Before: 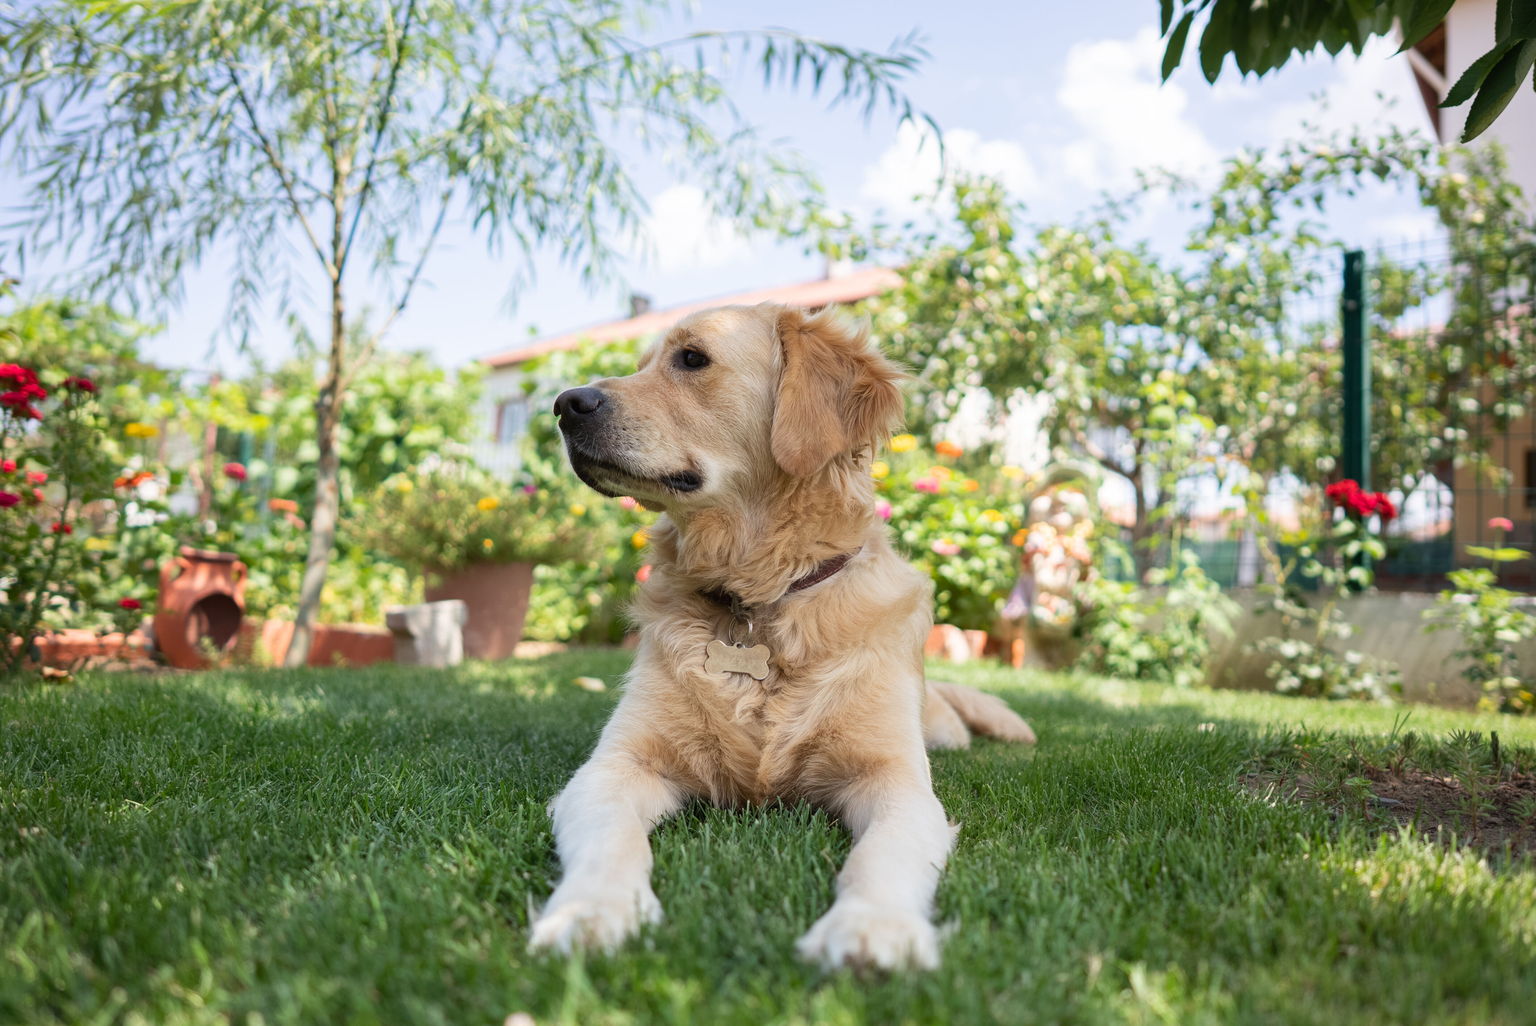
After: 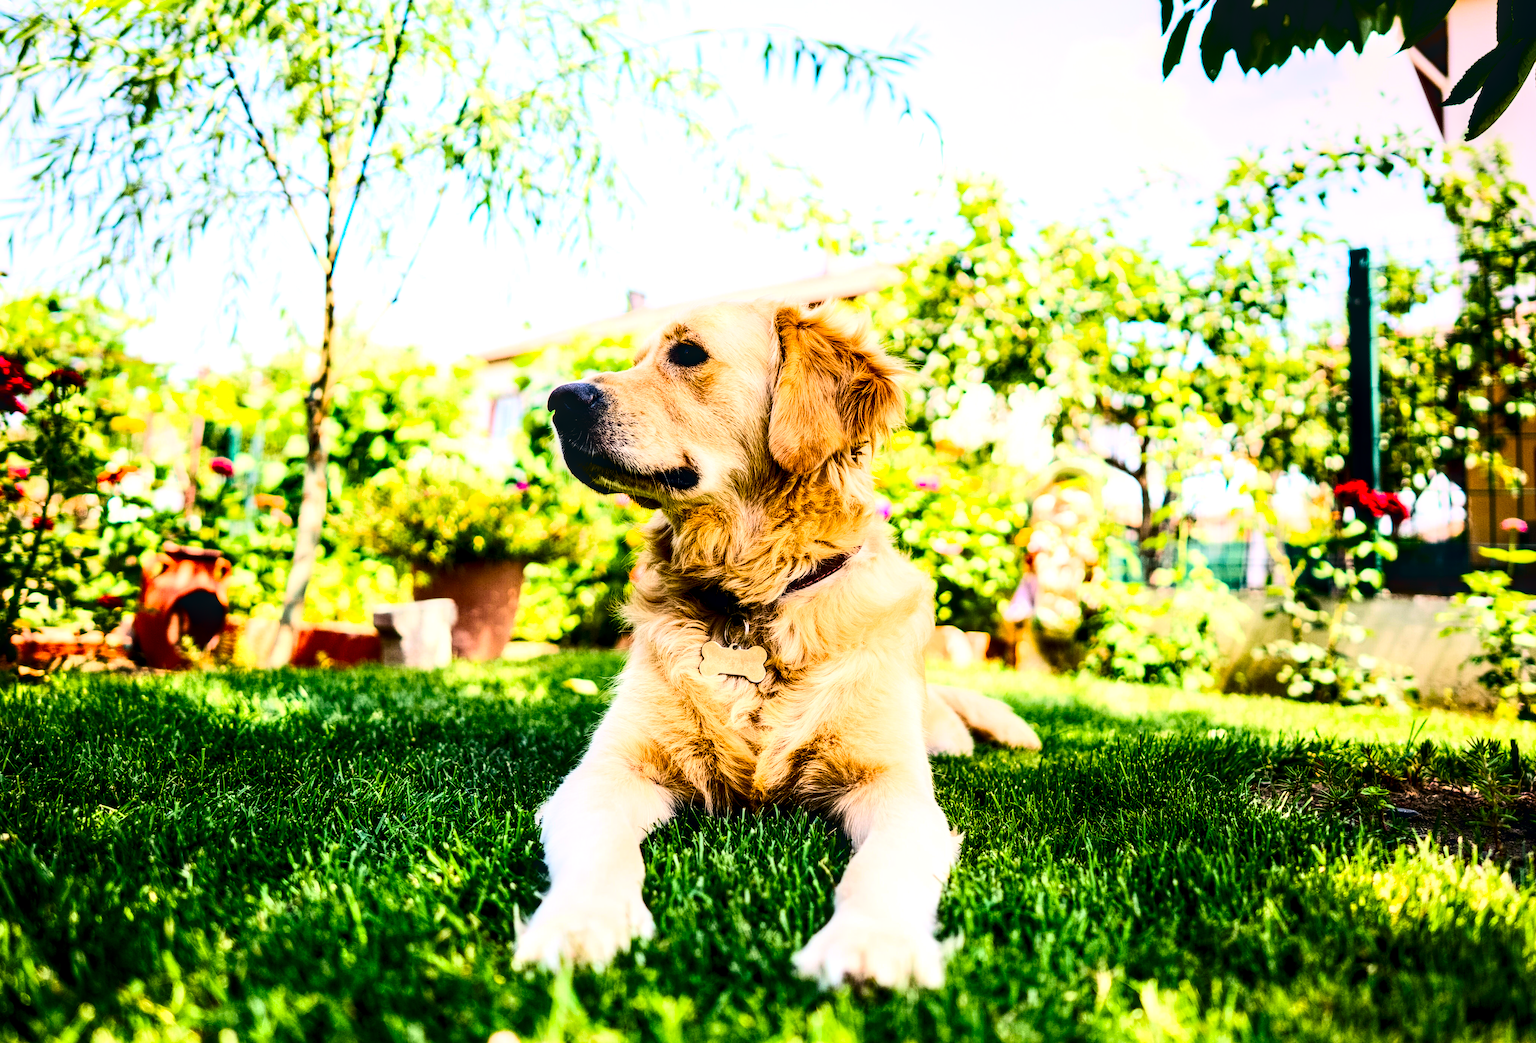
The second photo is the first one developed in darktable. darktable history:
color correction: highlights a* 5.38, highlights b* 5.3, shadows a* -4.26, shadows b* -5.11
rotate and perspective: rotation 0.226°, lens shift (vertical) -0.042, crop left 0.023, crop right 0.982, crop top 0.006, crop bottom 0.994
color balance rgb: global offset › luminance -0.37%, perceptual saturation grading › highlights -17.77%, perceptual saturation grading › mid-tones 33.1%, perceptual saturation grading › shadows 50.52%, perceptual brilliance grading › highlights 20%, perceptual brilliance grading › mid-tones 20%, perceptual brilliance grading › shadows -20%, global vibrance 50%
rgb curve: curves: ch0 [(0, 0) (0.21, 0.15) (0.24, 0.21) (0.5, 0.75) (0.75, 0.96) (0.89, 0.99) (1, 1)]; ch1 [(0, 0.02) (0.21, 0.13) (0.25, 0.2) (0.5, 0.67) (0.75, 0.9) (0.89, 0.97) (1, 1)]; ch2 [(0, 0.02) (0.21, 0.13) (0.25, 0.2) (0.5, 0.67) (0.75, 0.9) (0.89, 0.97) (1, 1)], compensate middle gray true
white balance: emerald 1
contrast brightness saturation: brightness -0.52
crop and rotate: left 0.126%
local contrast: detail 144%
